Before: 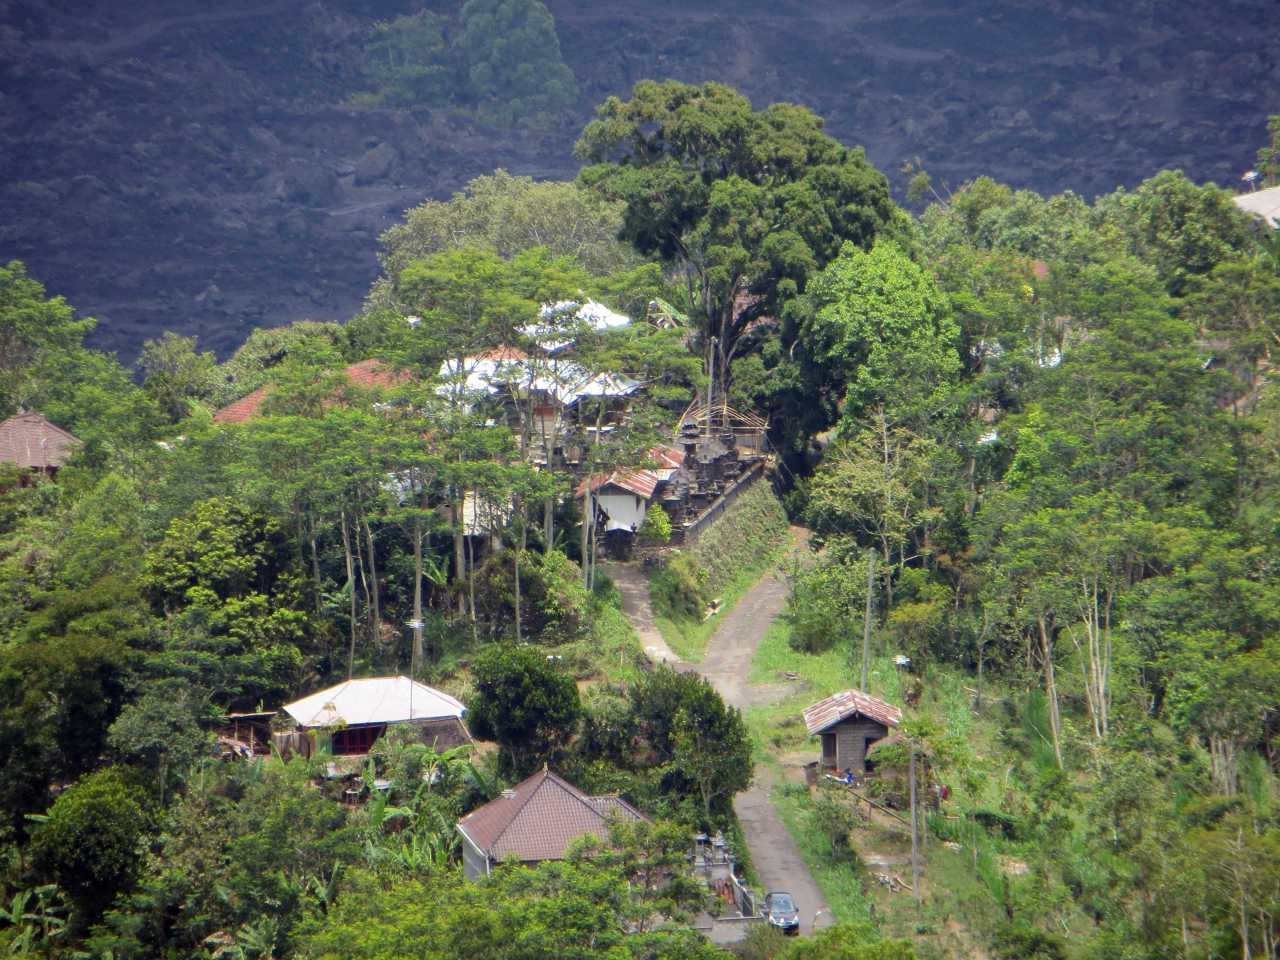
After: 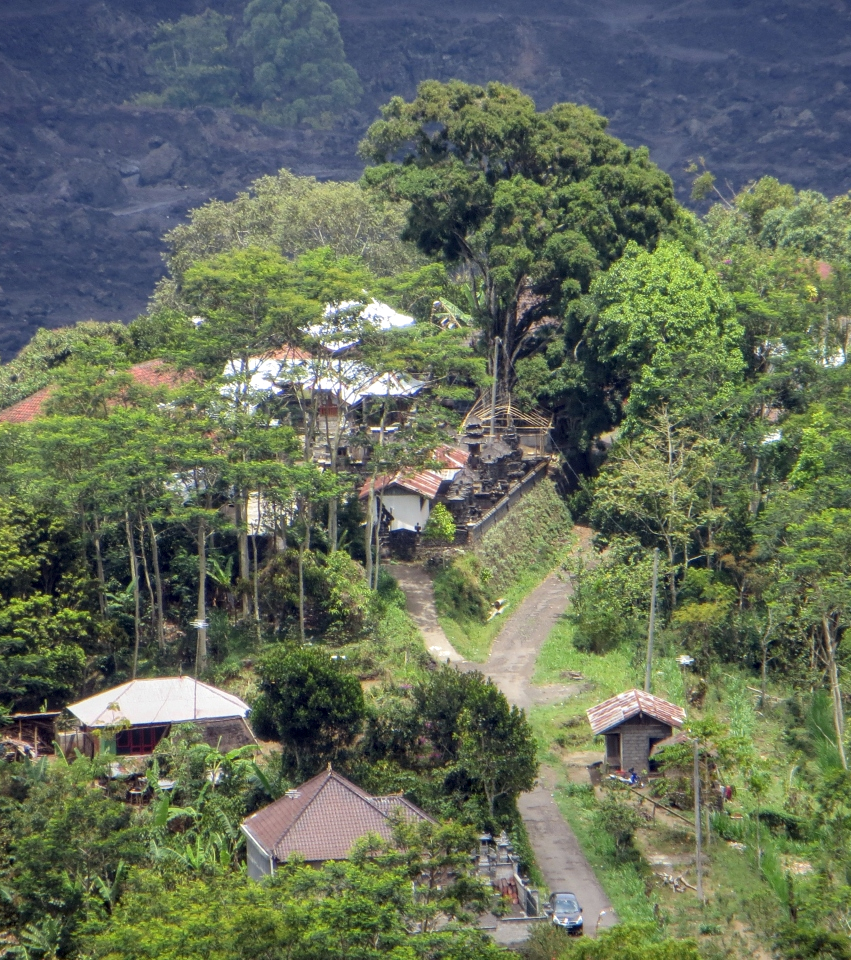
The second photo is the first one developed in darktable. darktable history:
crop: left 16.899%, right 16.556%
local contrast: on, module defaults
